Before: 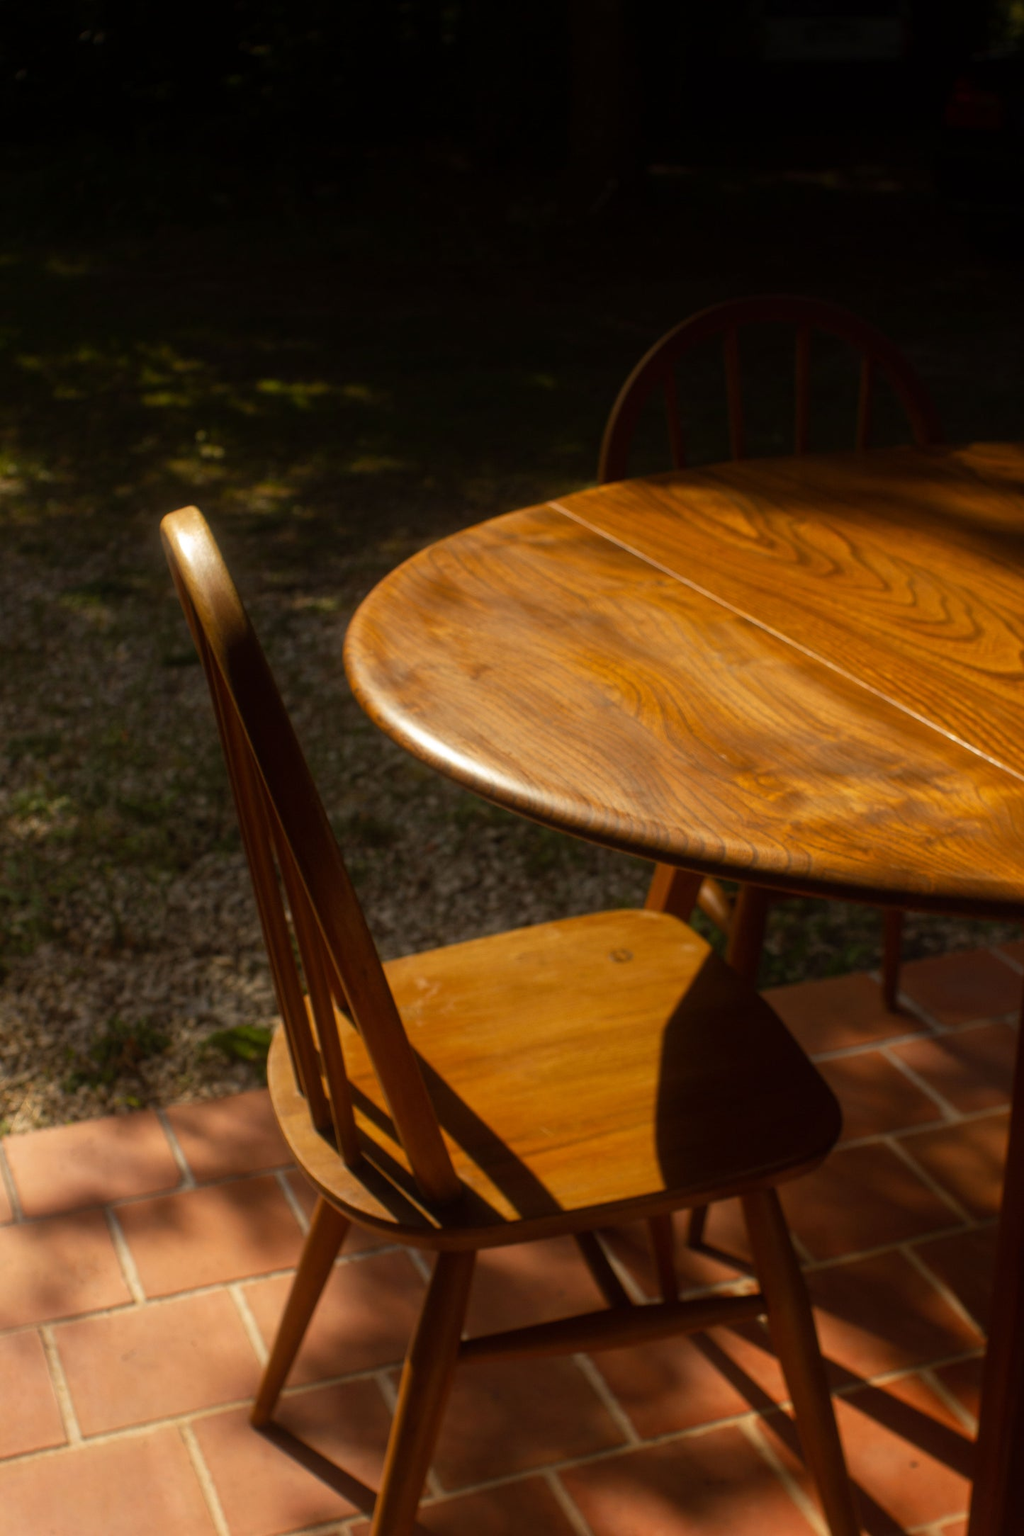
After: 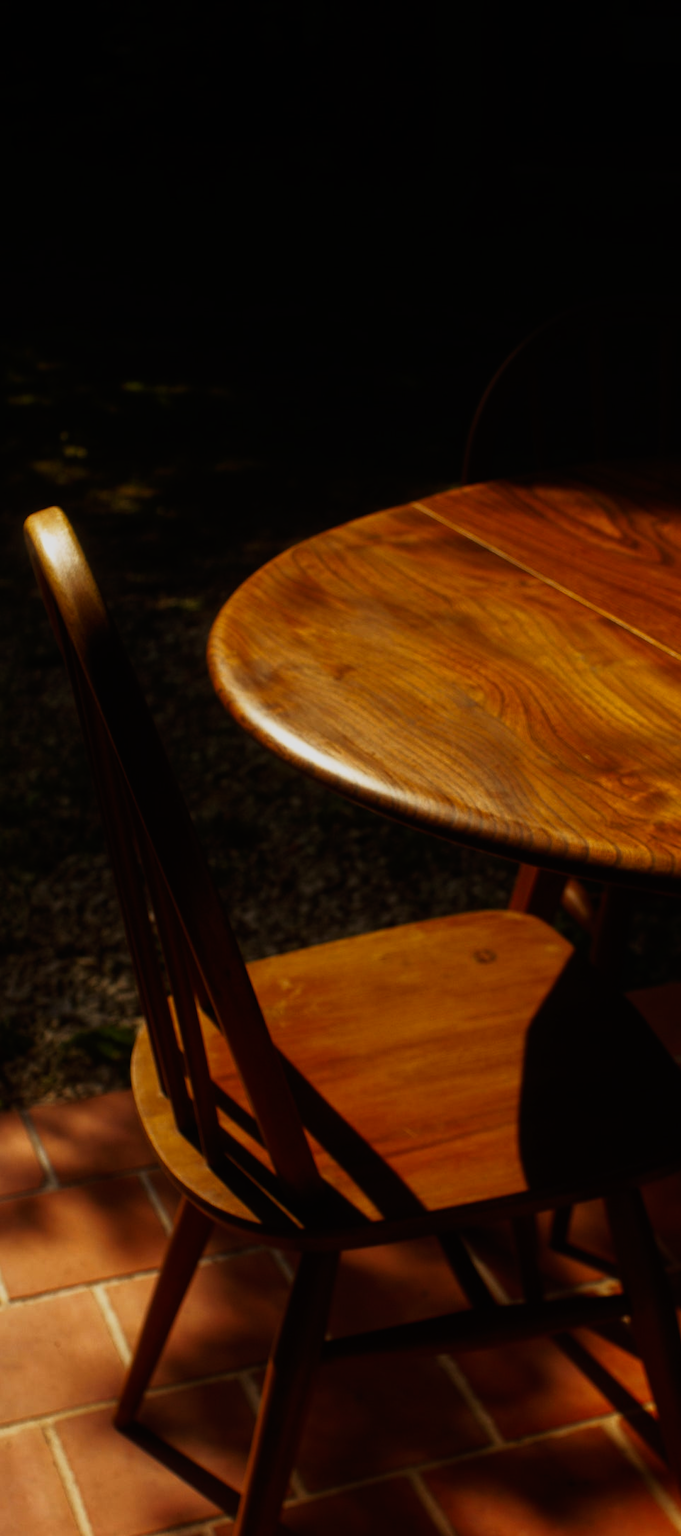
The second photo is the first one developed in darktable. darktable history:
base curve: curves: ch0 [(0, 0) (0.007, 0.004) (0.027, 0.03) (0.046, 0.07) (0.207, 0.54) (0.442, 0.872) (0.673, 0.972) (1, 1)], preserve colors none
tone equalizer: -8 EV -1.99 EV, -7 EV -1.99 EV, -6 EV -2 EV, -5 EV -1.98 EV, -4 EV -1.98 EV, -3 EV -1.98 EV, -2 EV -1.97 EV, -1 EV -1.62 EV, +0 EV -1.99 EV, edges refinement/feathering 500, mask exposure compensation -1.24 EV, preserve details no
crop and rotate: left 13.364%, right 20.006%
